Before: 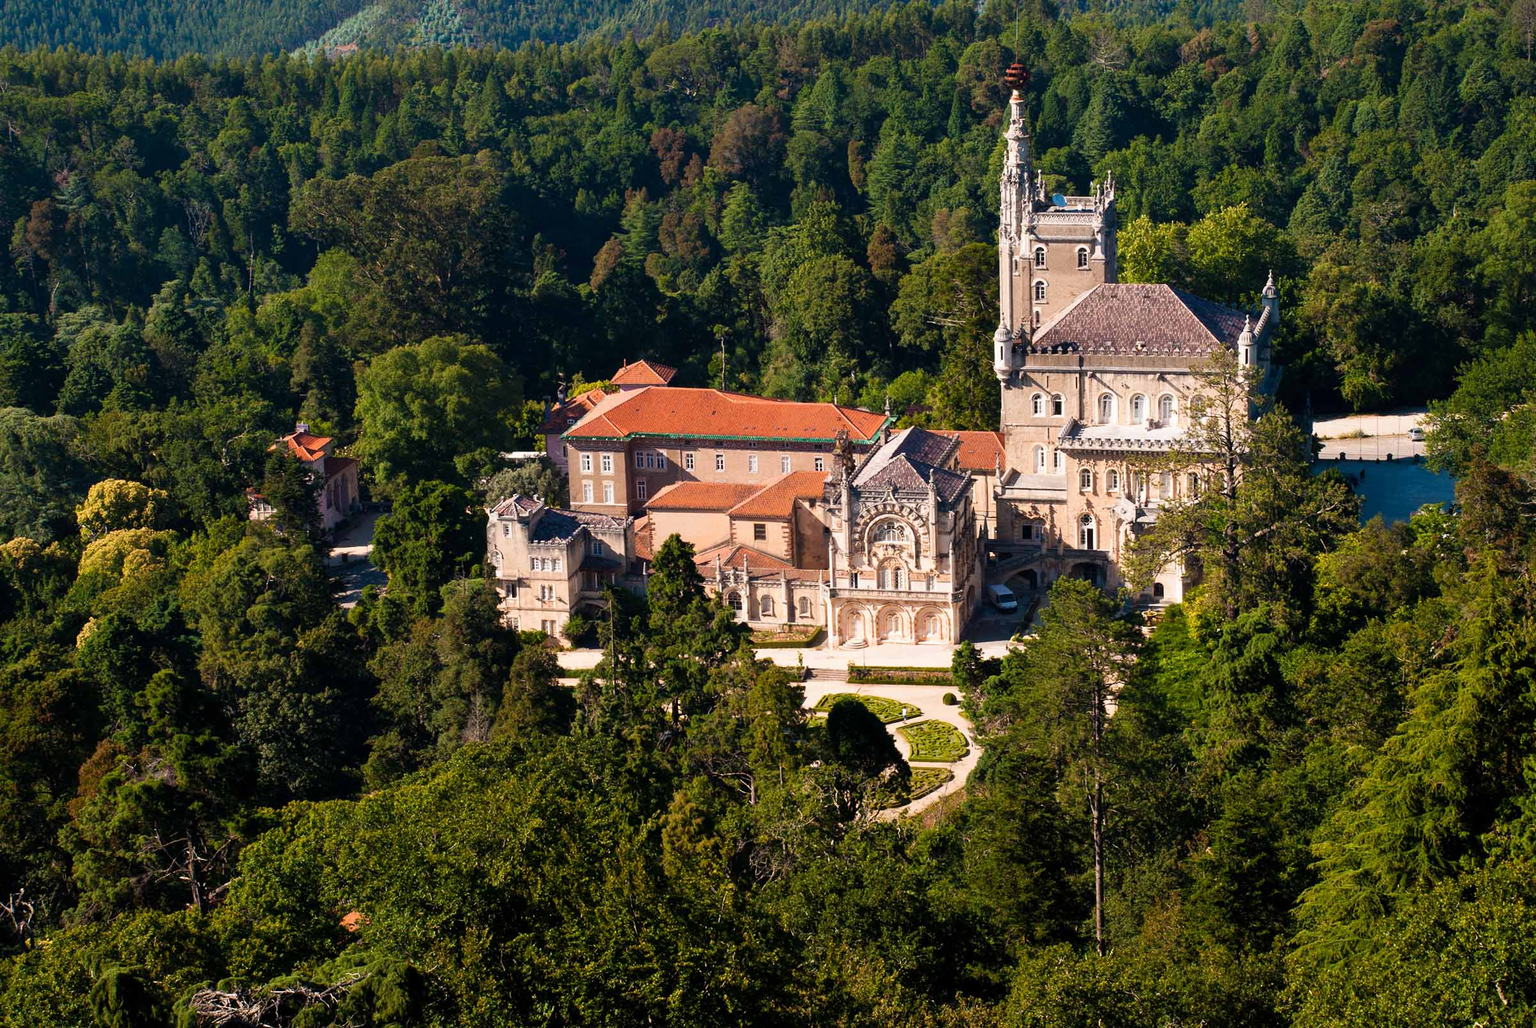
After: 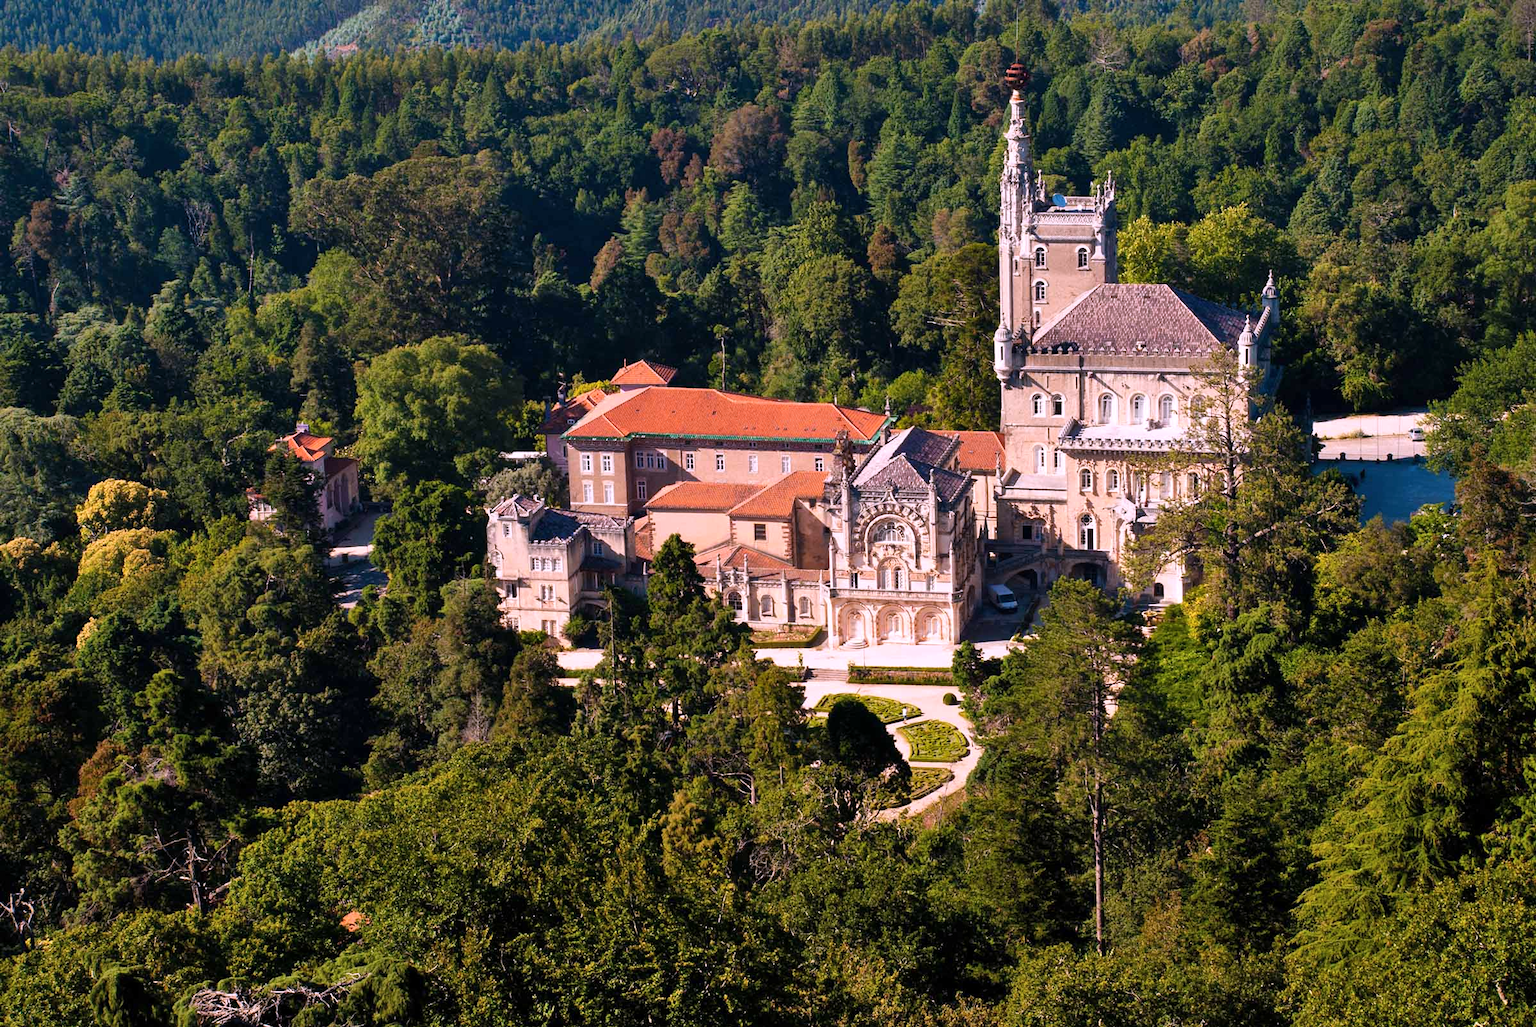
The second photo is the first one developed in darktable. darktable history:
white balance: red 1.066, blue 1.119
shadows and highlights: shadows 35, highlights -35, soften with gaussian
